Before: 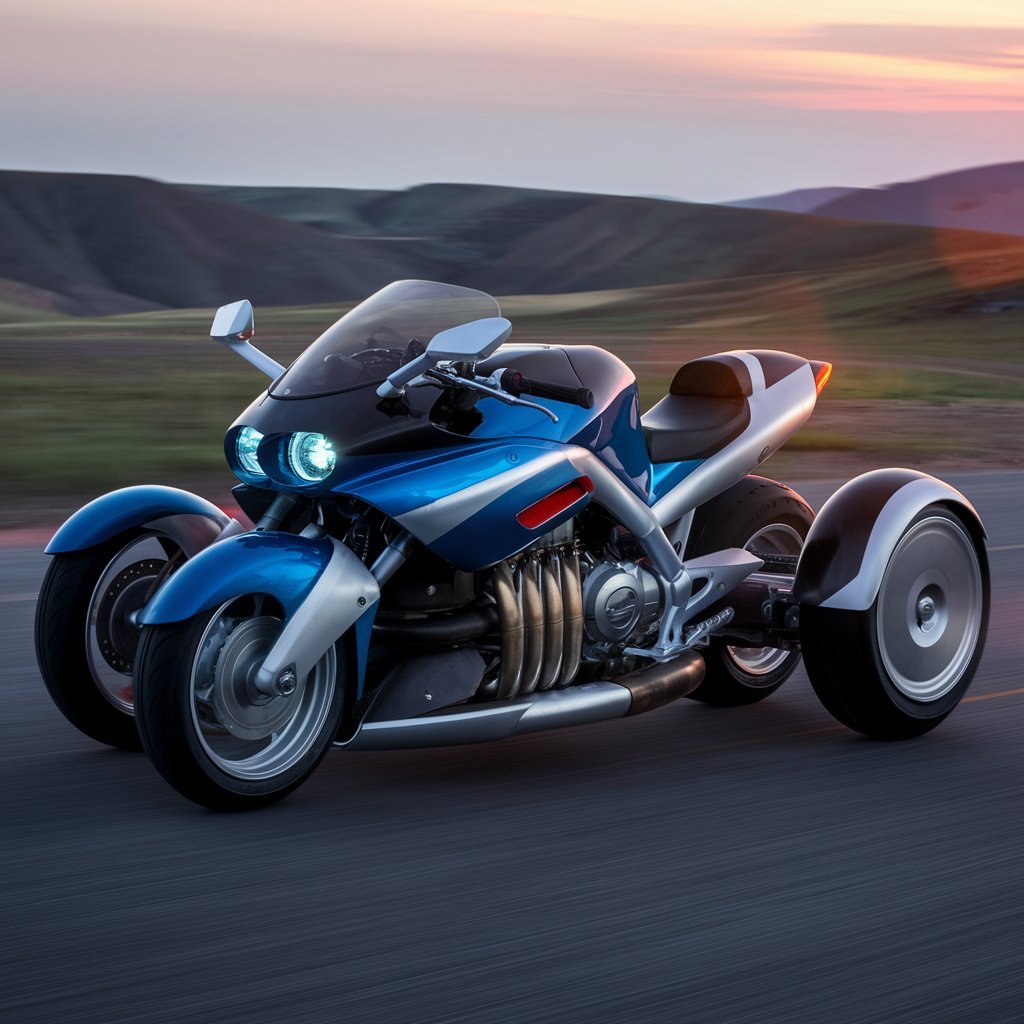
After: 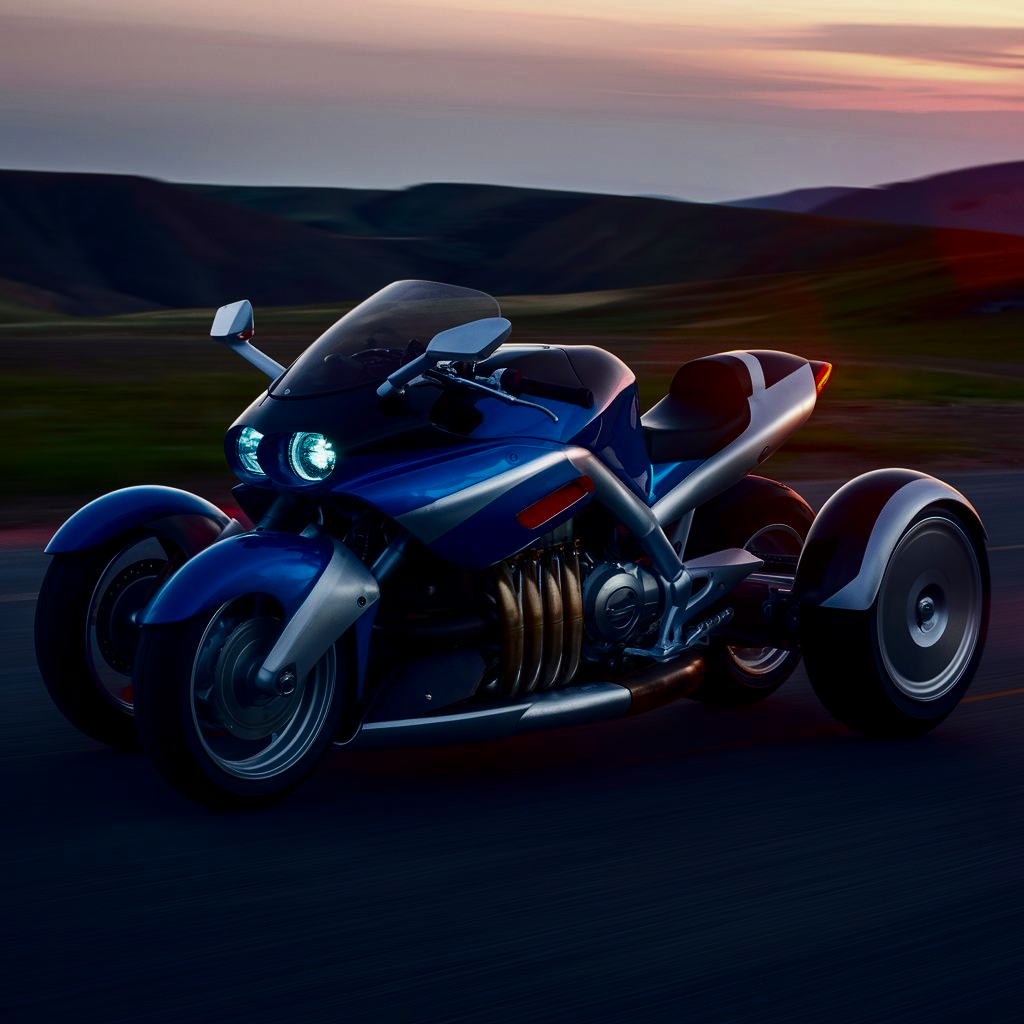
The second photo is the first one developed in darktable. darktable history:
contrast brightness saturation: contrast 0.095, brightness -0.589, saturation 0.171
